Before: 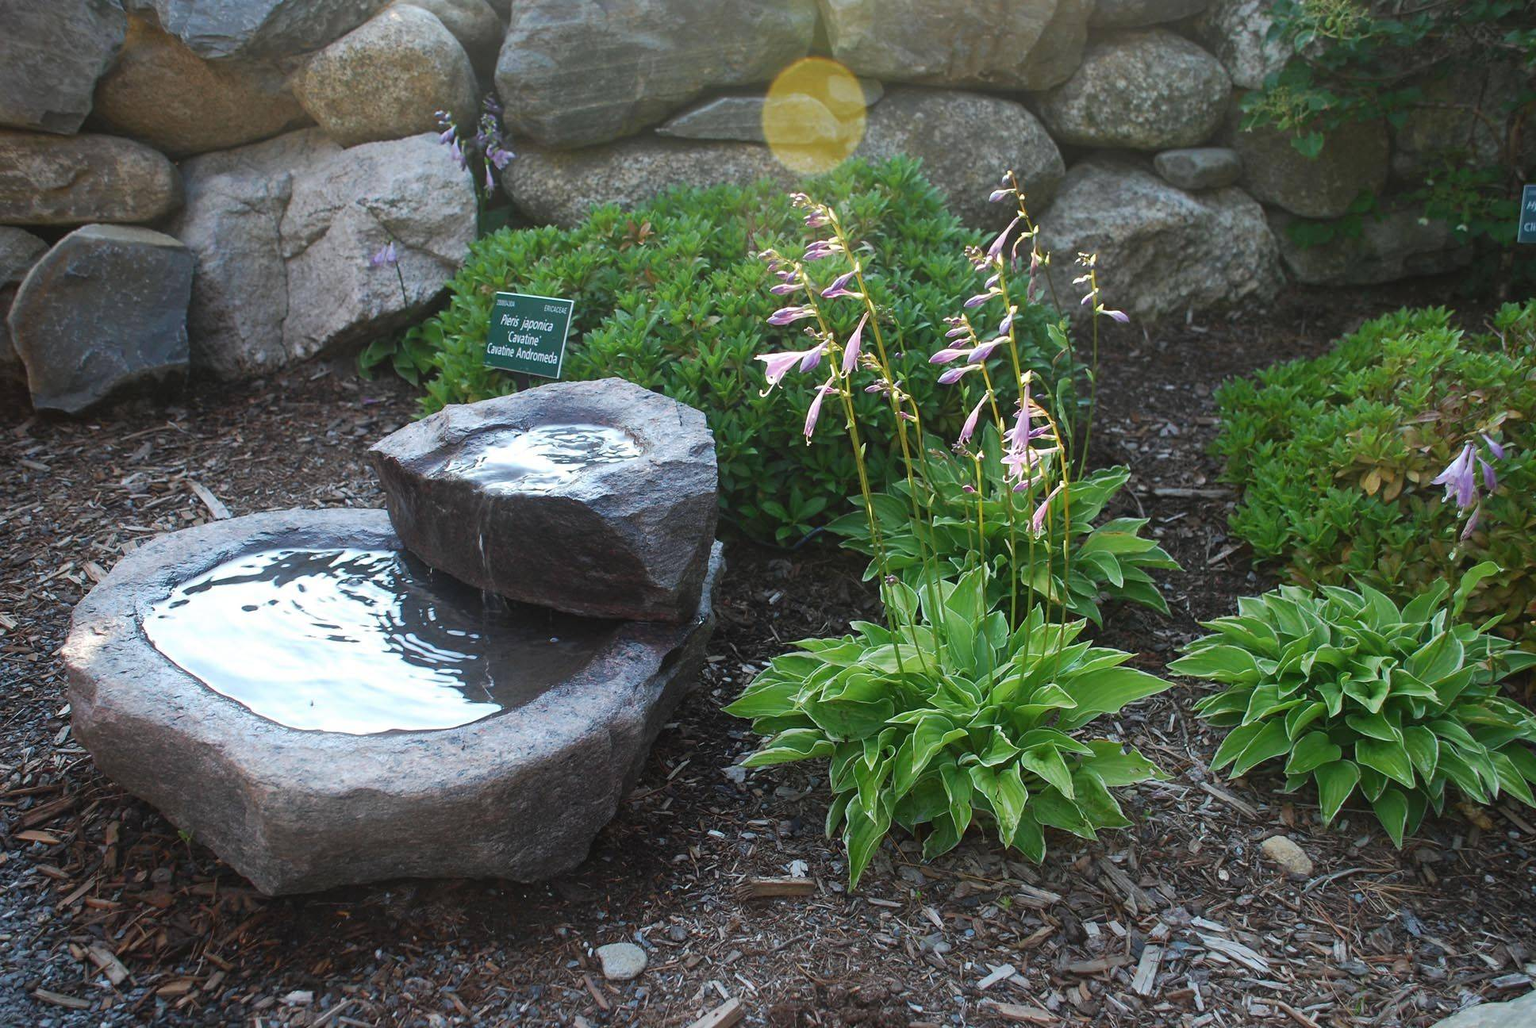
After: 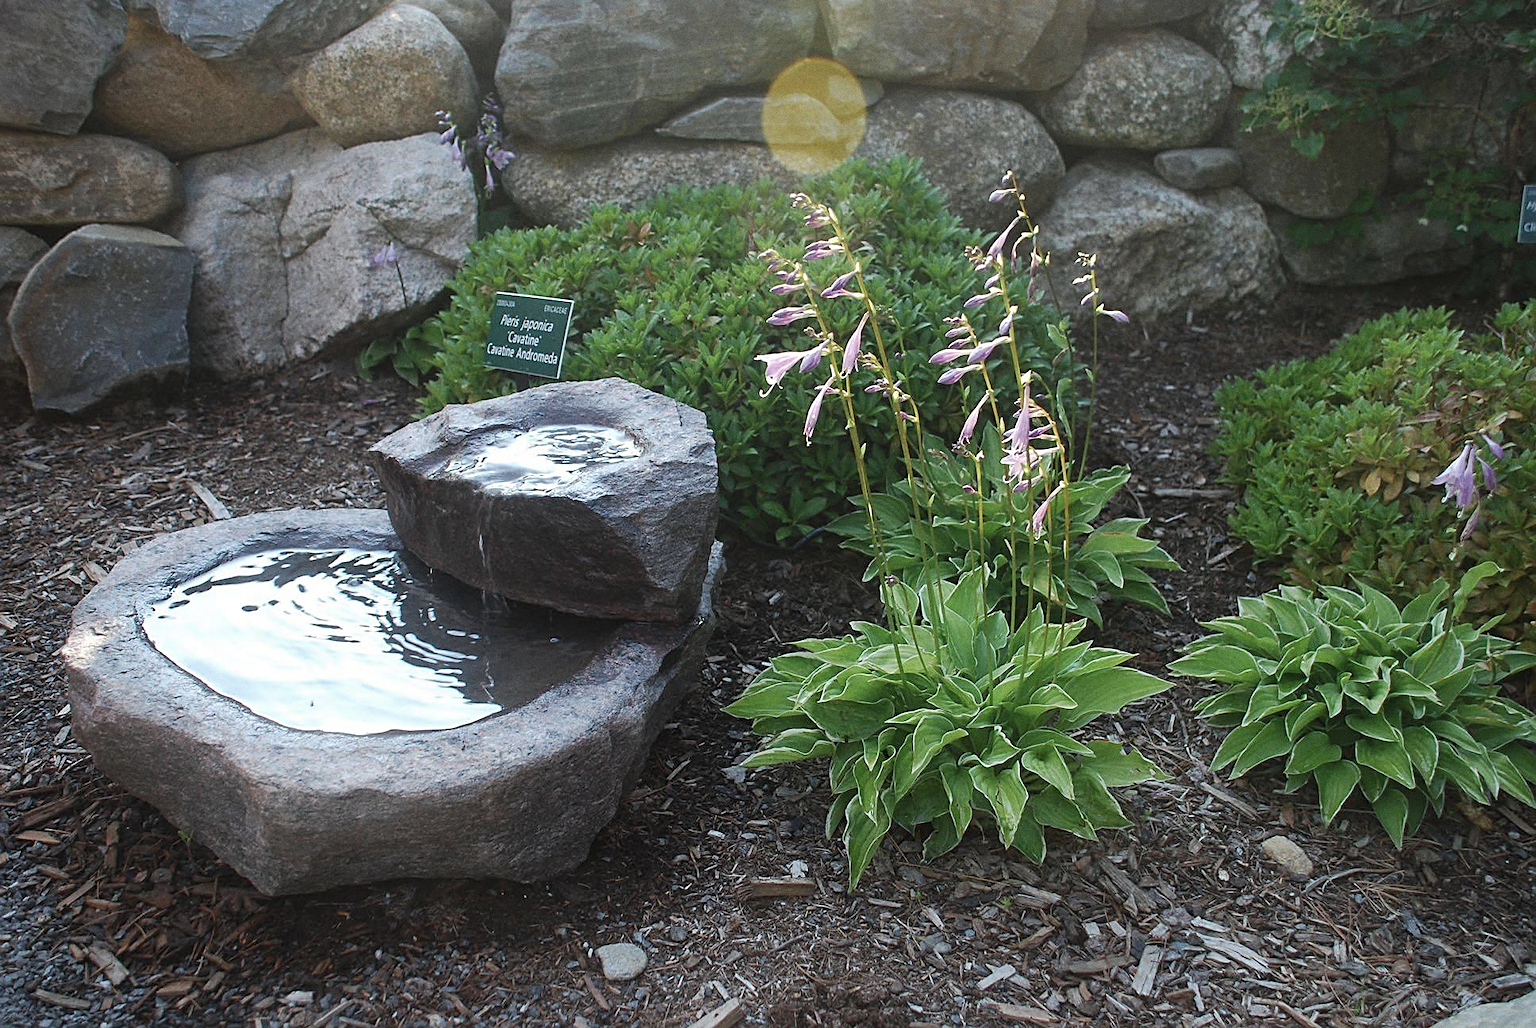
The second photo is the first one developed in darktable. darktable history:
sharpen: on, module defaults
grain: coarseness 0.09 ISO
color correction: saturation 0.8
